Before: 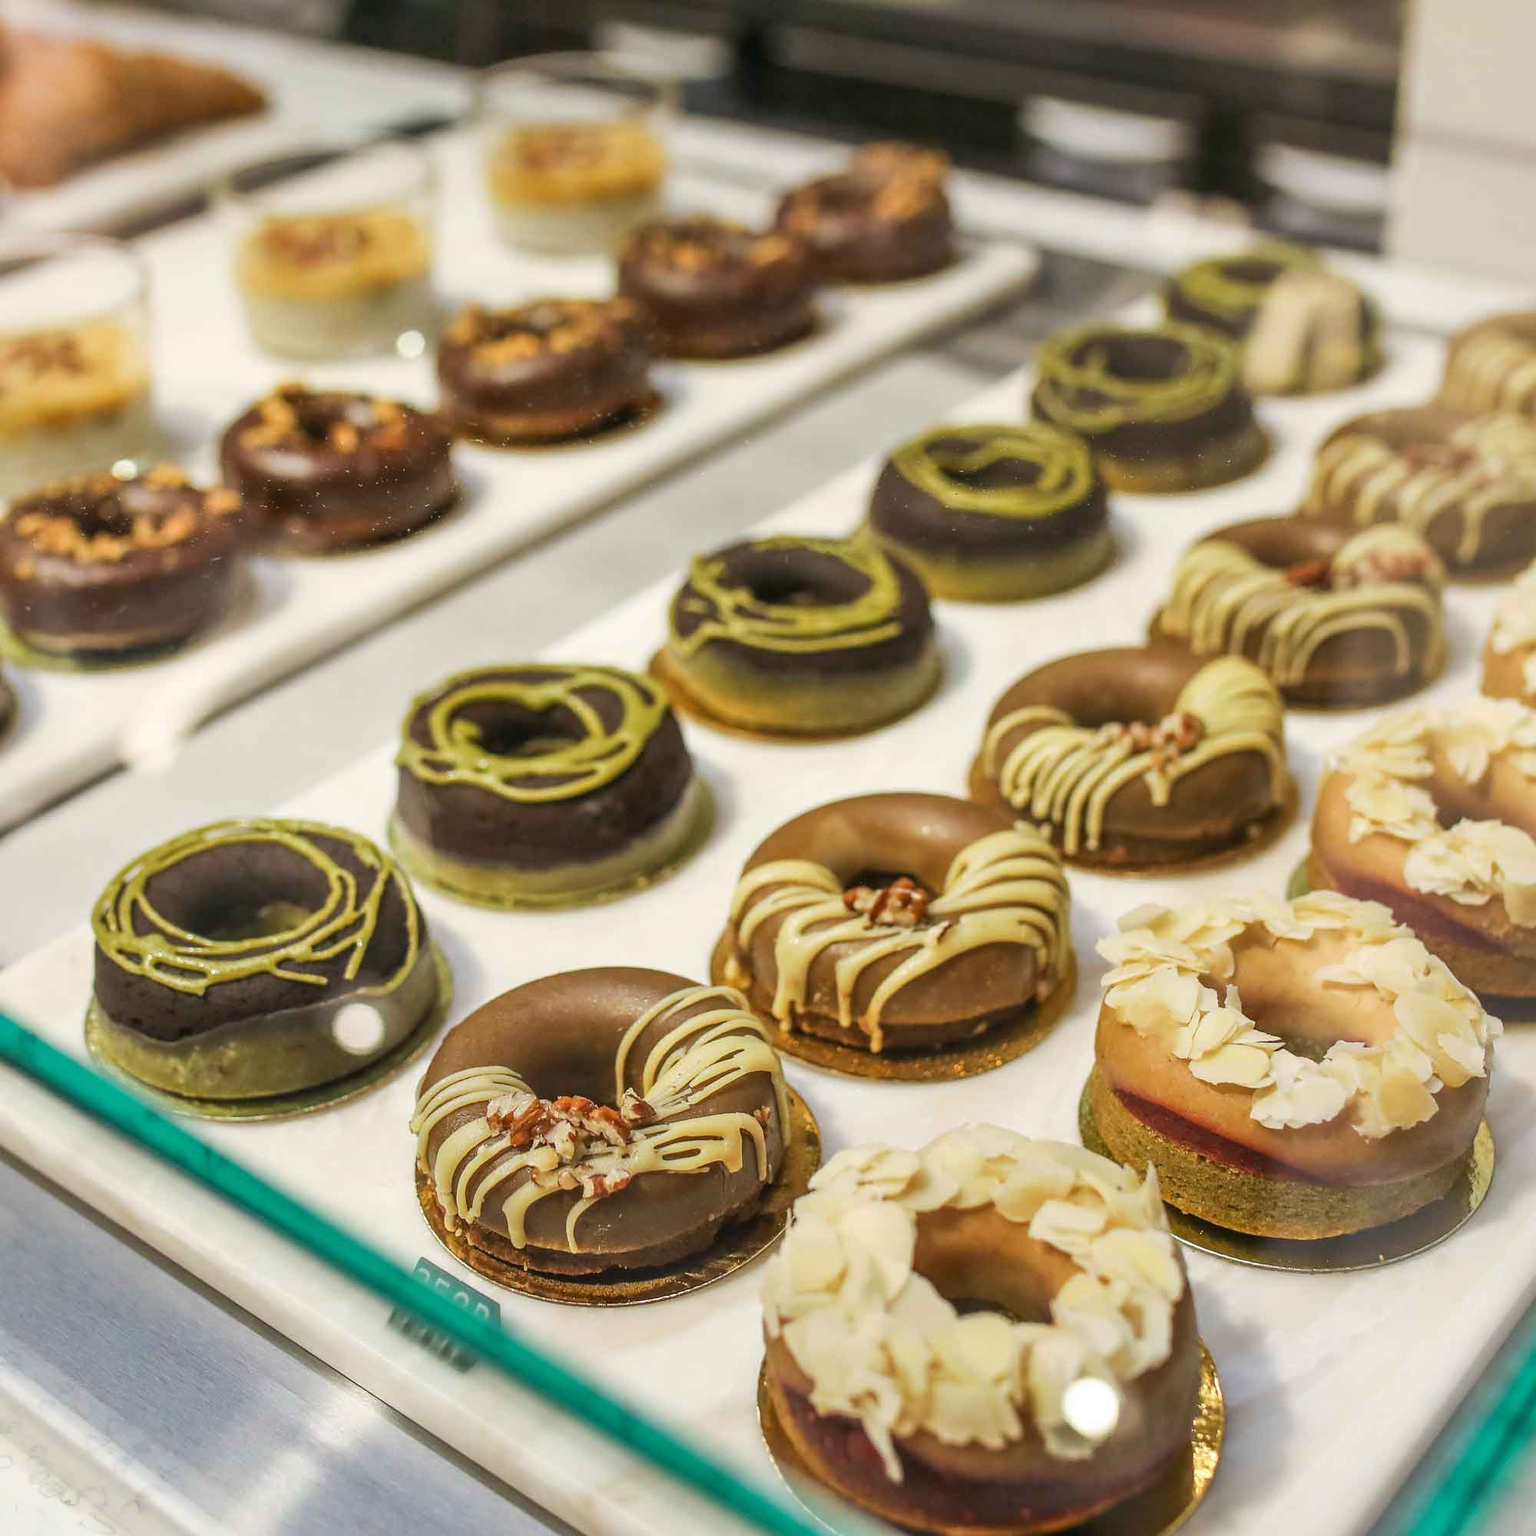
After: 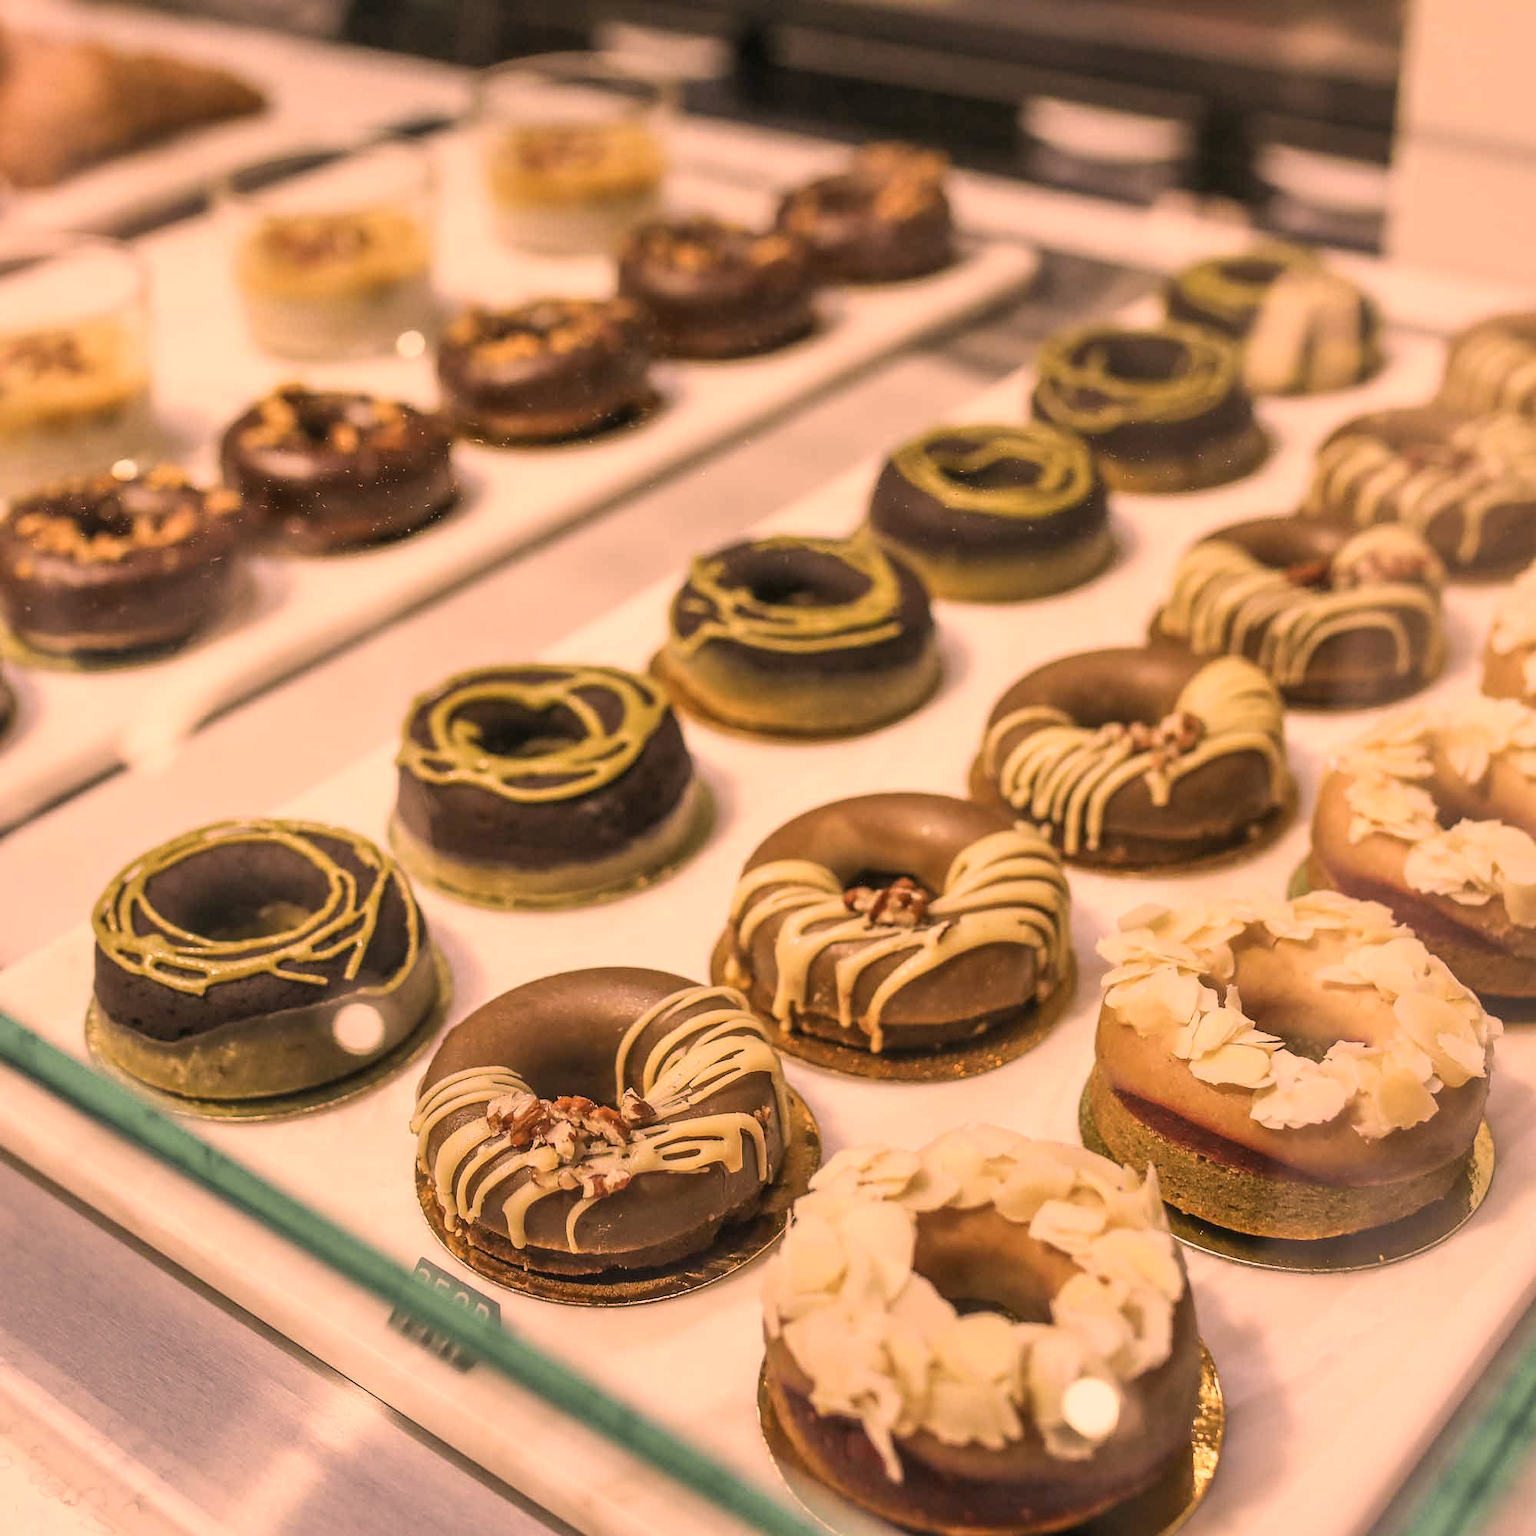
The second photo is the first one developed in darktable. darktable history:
color correction: highlights a* 39.85, highlights b* 39.61, saturation 0.693
